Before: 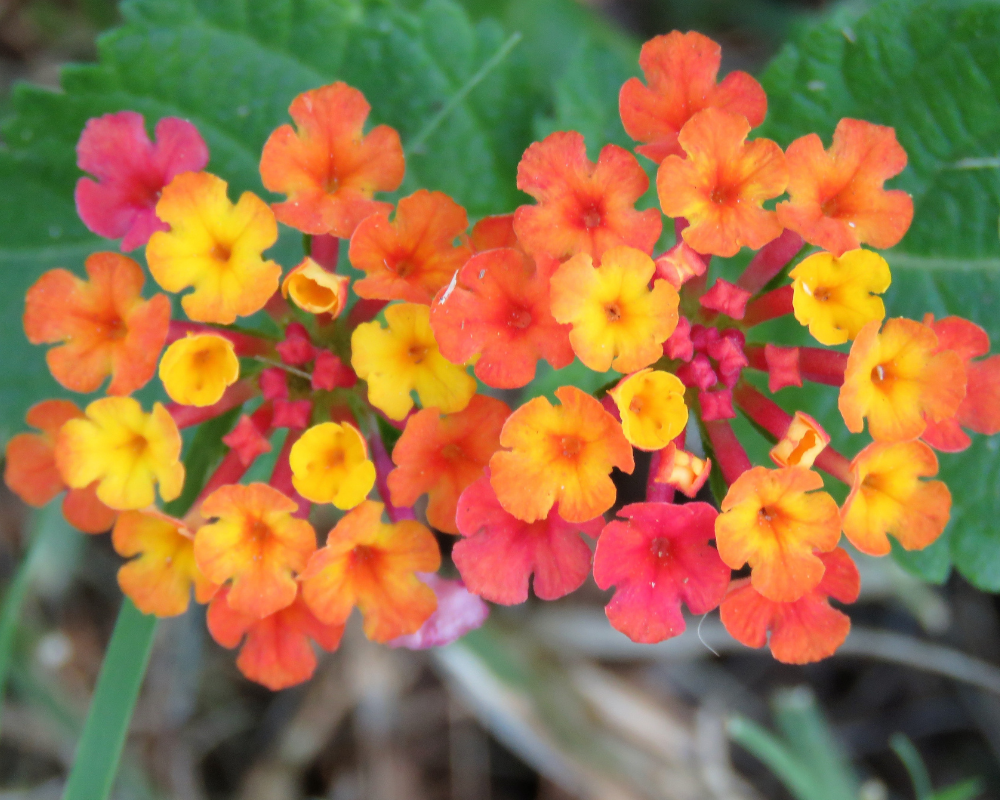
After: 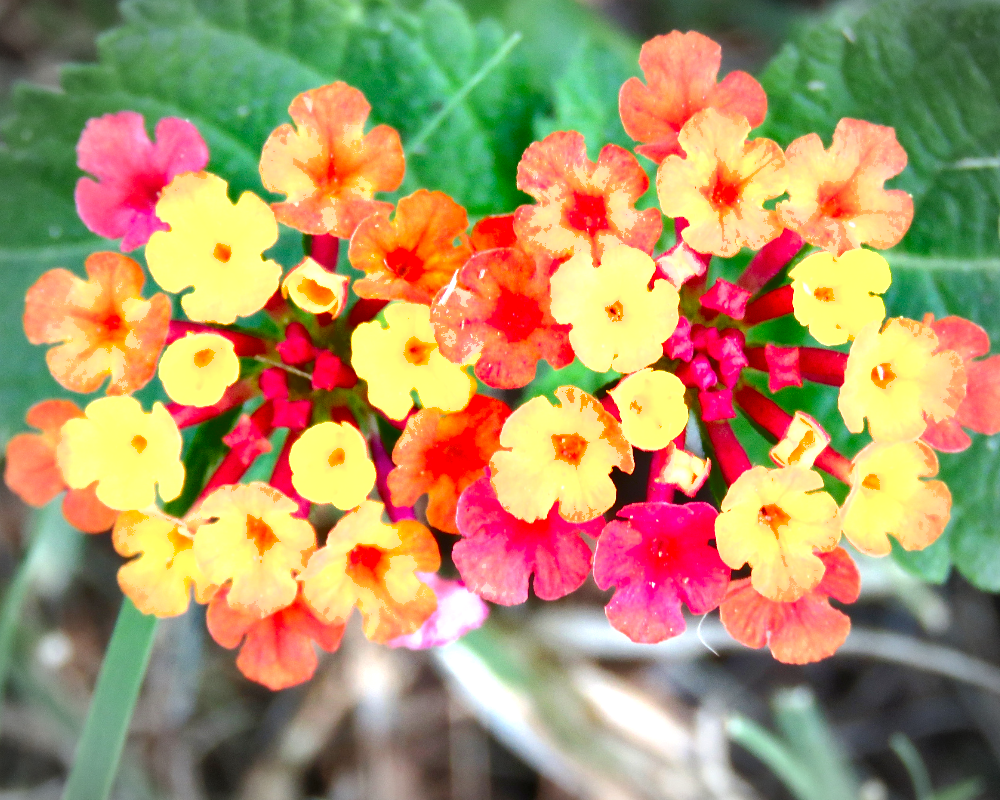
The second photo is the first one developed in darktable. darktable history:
color balance rgb: perceptual saturation grading › global saturation 20%, perceptual saturation grading › highlights -25%, perceptual saturation grading › shadows 25%
shadows and highlights: soften with gaussian
exposure: black level correction 0, exposure 1.45 EV, compensate exposure bias true, compensate highlight preservation false
vignetting: automatic ratio true
